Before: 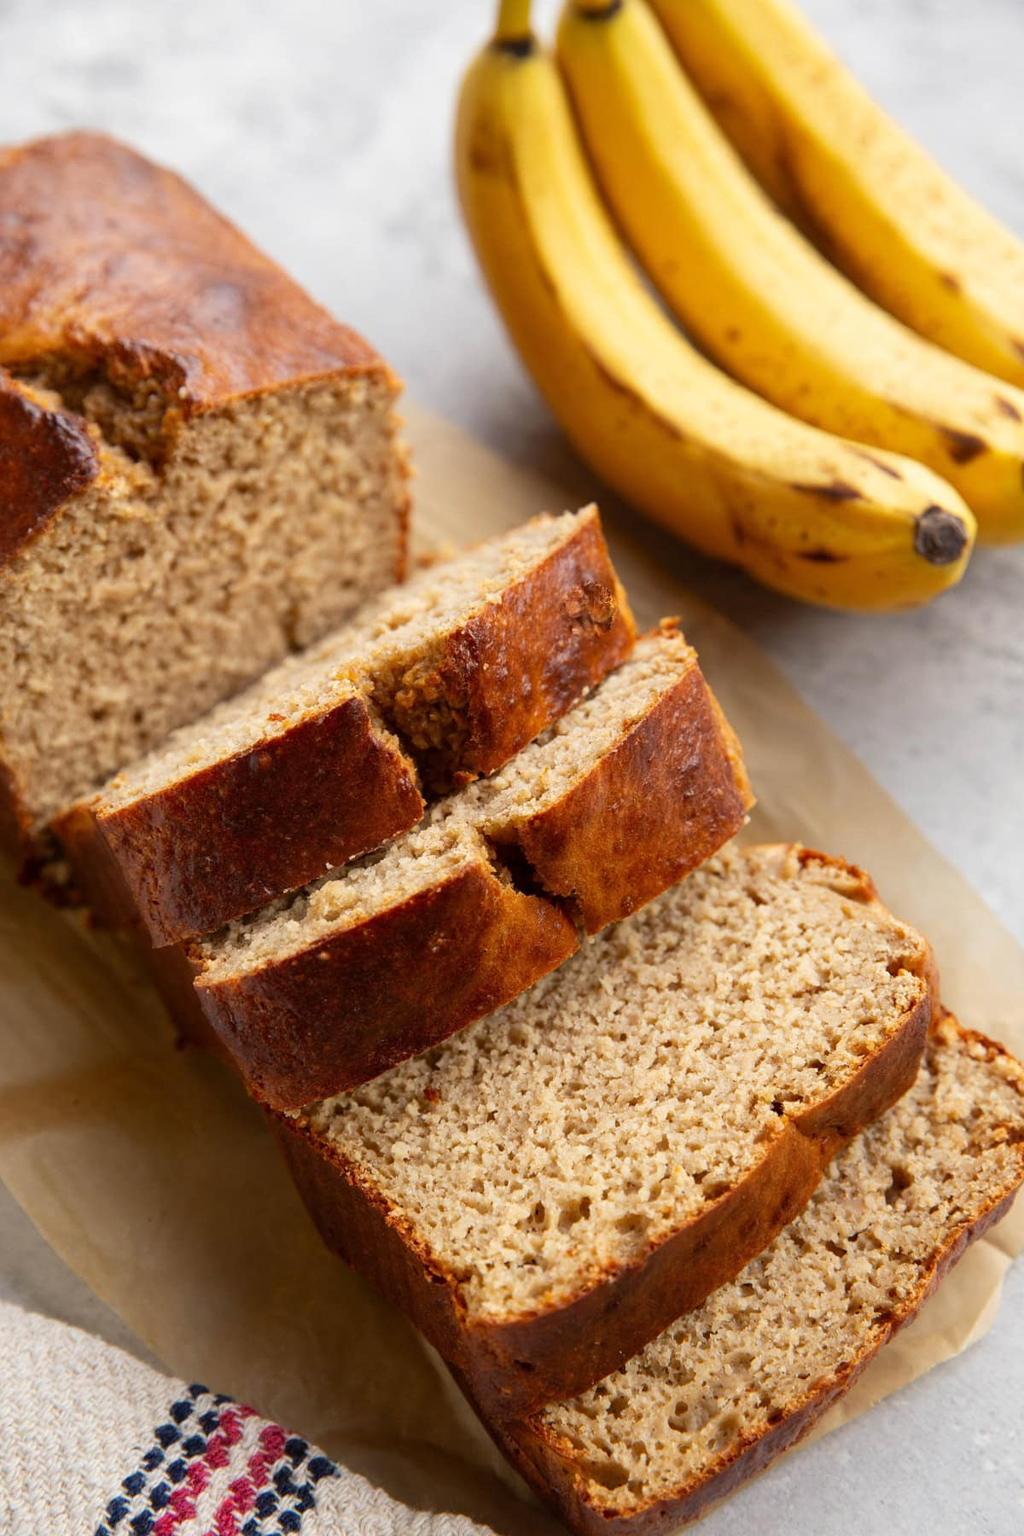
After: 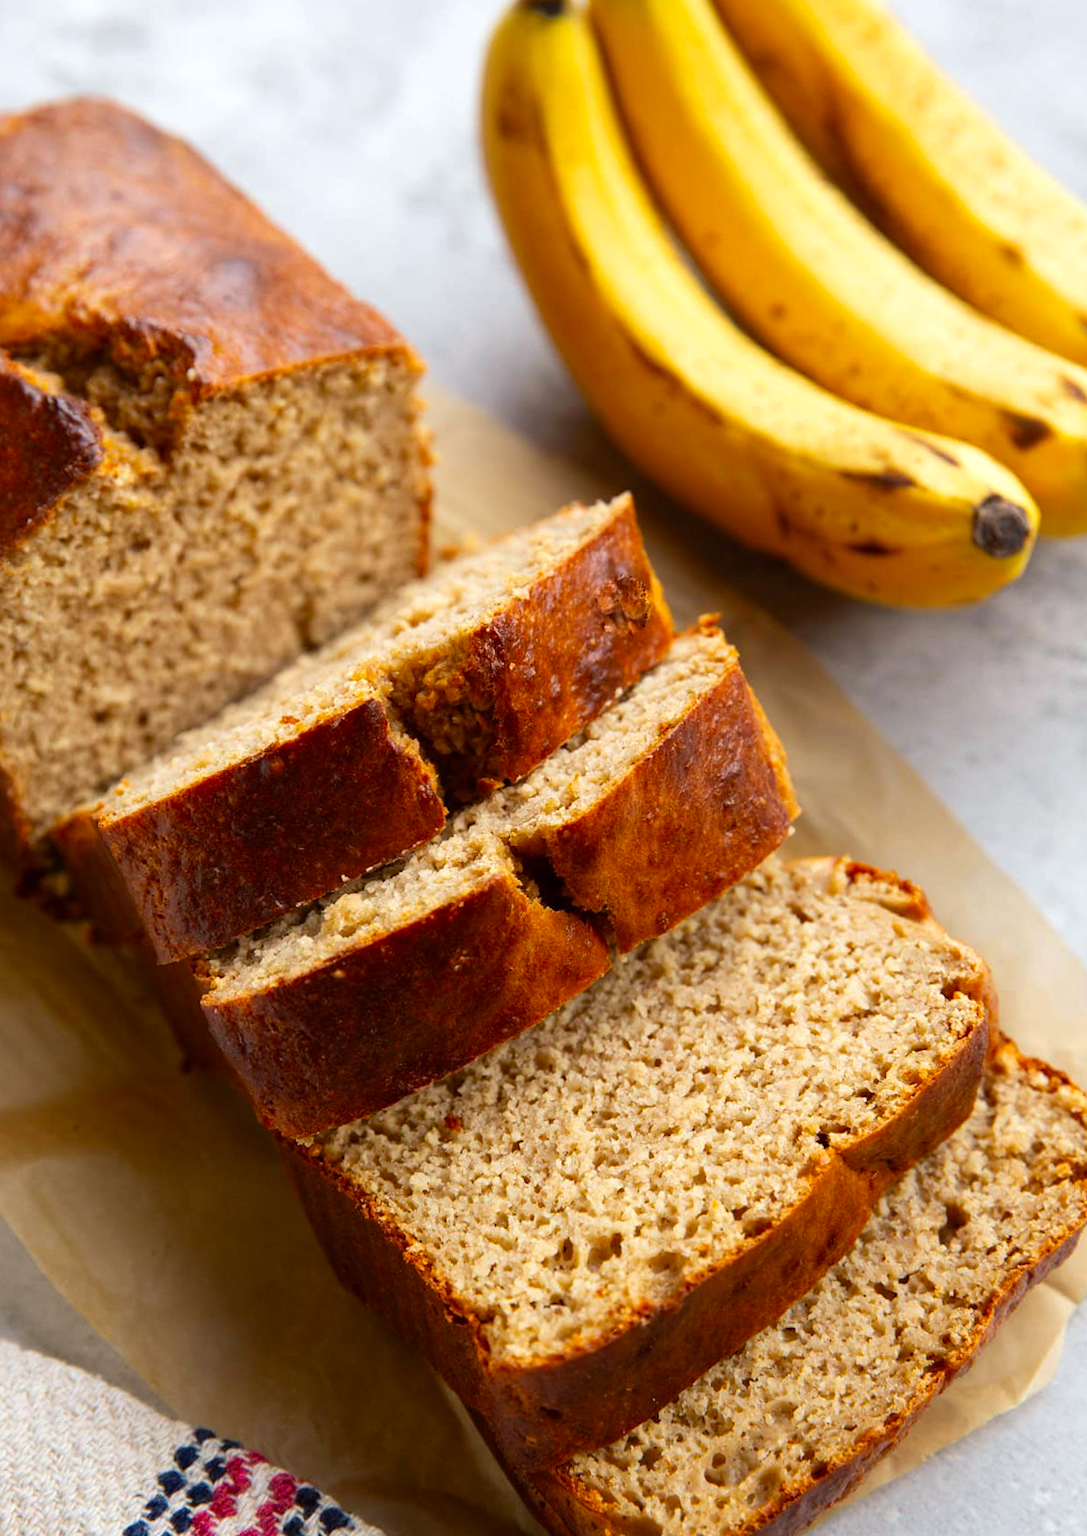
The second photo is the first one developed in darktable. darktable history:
color balance: contrast 6.48%, output saturation 113.3%
rotate and perspective: rotation 0.192°, lens shift (horizontal) -0.015, crop left 0.005, crop right 0.996, crop top 0.006, crop bottom 0.99
white balance: red 0.982, blue 1.018
crop and rotate: top 2.479%, bottom 3.018%
